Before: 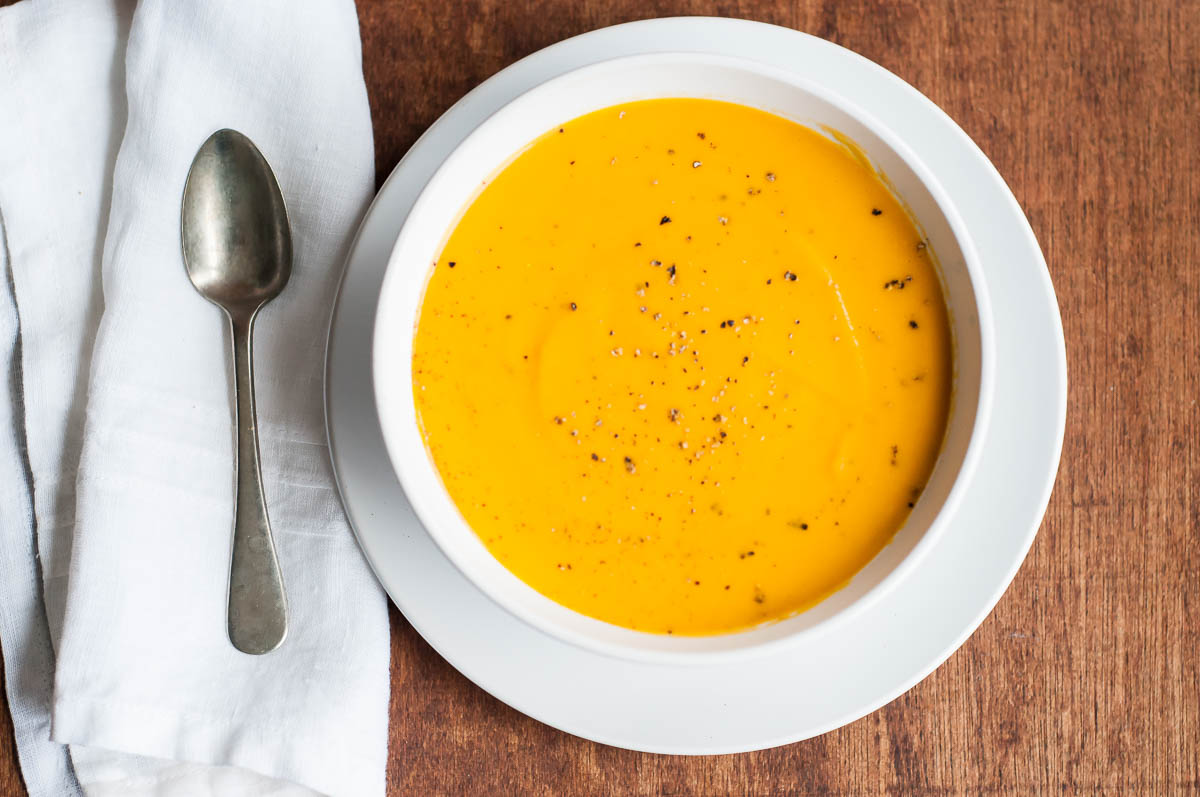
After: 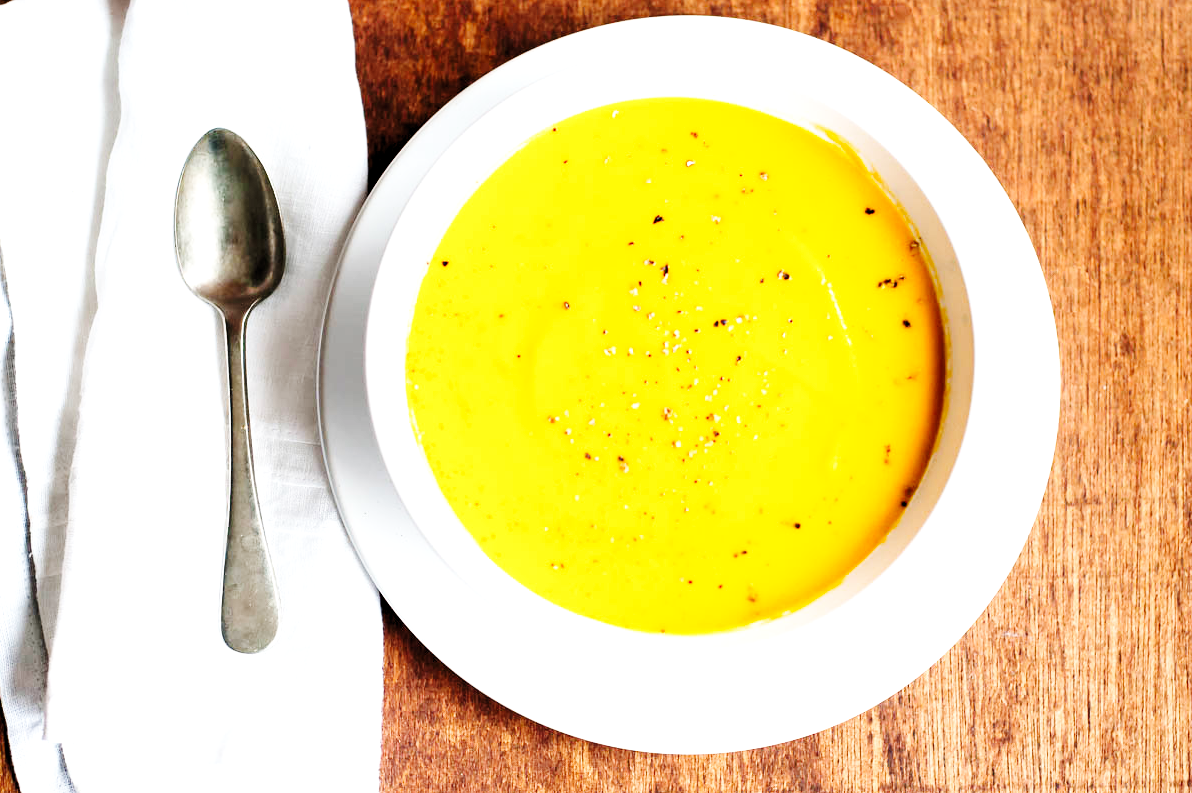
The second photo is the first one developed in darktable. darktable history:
base curve: curves: ch0 [(0, 0) (0, 0) (0.002, 0.001) (0.008, 0.003) (0.019, 0.011) (0.037, 0.037) (0.064, 0.11) (0.102, 0.232) (0.152, 0.379) (0.216, 0.524) (0.296, 0.665) (0.394, 0.789) (0.512, 0.881) (0.651, 0.945) (0.813, 0.986) (1, 1)], preserve colors none
crop and rotate: left 0.611%, top 0.189%, bottom 0.282%
levels: white 99.92%, levels [0.031, 0.5, 0.969]
